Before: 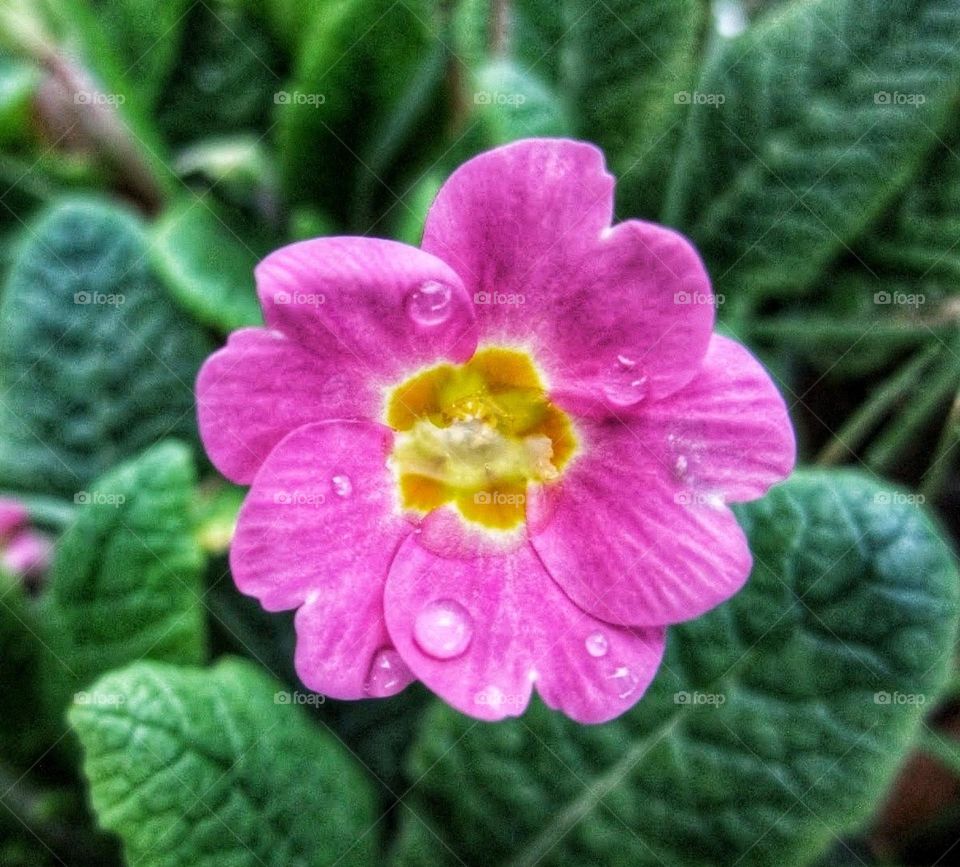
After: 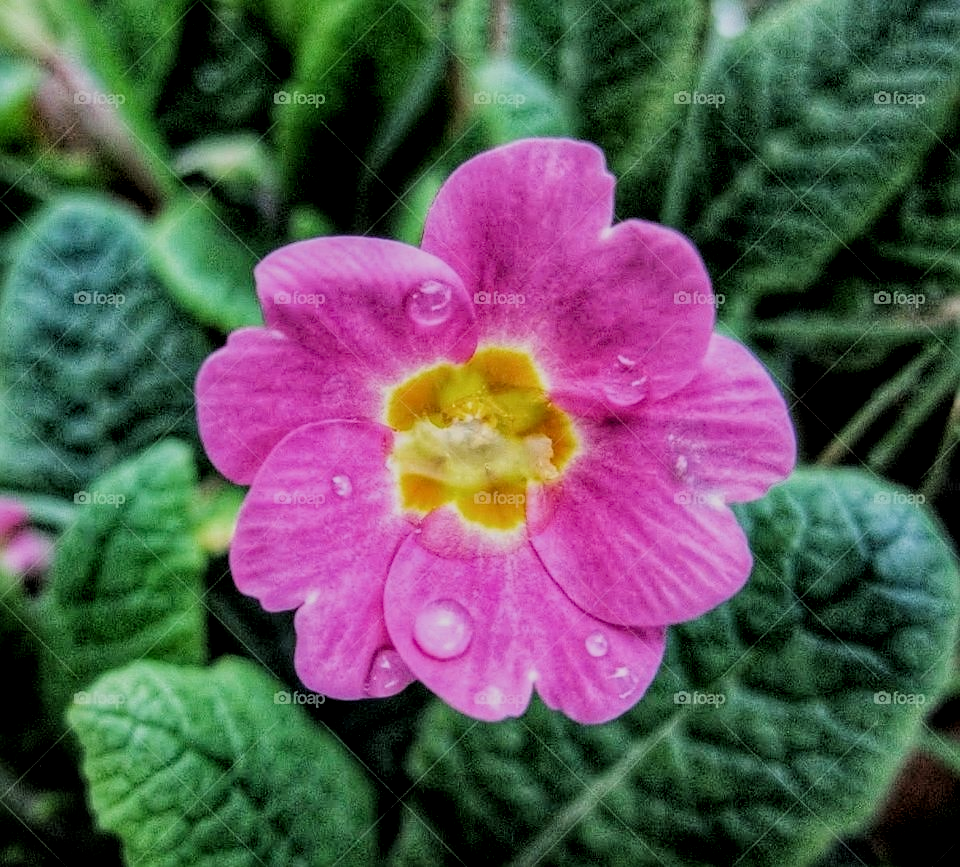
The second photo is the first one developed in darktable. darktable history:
local contrast: on, module defaults
sharpen: on, module defaults
filmic rgb: black relative exposure -6.15 EV, white relative exposure 6.96 EV, hardness 2.23, color science v6 (2022)
